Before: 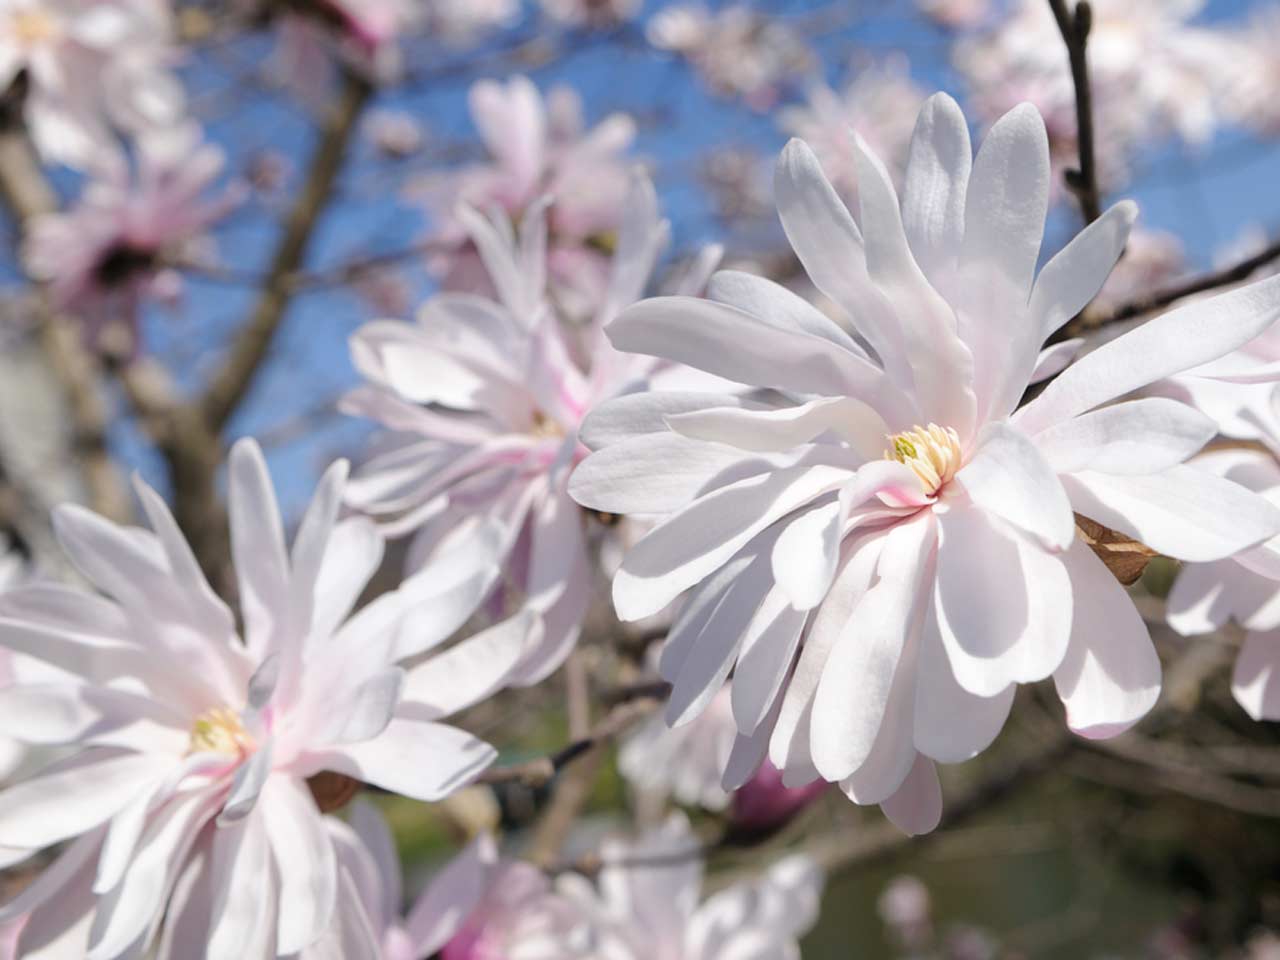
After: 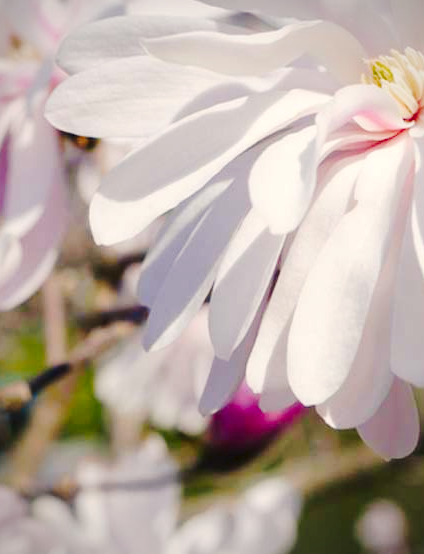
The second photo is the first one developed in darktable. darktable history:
tone curve: curves: ch0 [(0, 0) (0.003, 0.039) (0.011, 0.042) (0.025, 0.048) (0.044, 0.058) (0.069, 0.071) (0.1, 0.089) (0.136, 0.114) (0.177, 0.146) (0.224, 0.199) (0.277, 0.27) (0.335, 0.364) (0.399, 0.47) (0.468, 0.566) (0.543, 0.643) (0.623, 0.73) (0.709, 0.8) (0.801, 0.863) (0.898, 0.925) (1, 1)], preserve colors none
crop: left 40.878%, top 39.176%, right 25.993%, bottom 3.081%
color balance rgb: shadows lift › chroma 3%, shadows lift › hue 240.84°, highlights gain › chroma 3%, highlights gain › hue 73.2°, global offset › luminance -0.5%, perceptual saturation grading › global saturation 20%, perceptual saturation grading › highlights -25%, perceptual saturation grading › shadows 50%, global vibrance 25.26%
vignetting: fall-off radius 60.65%
